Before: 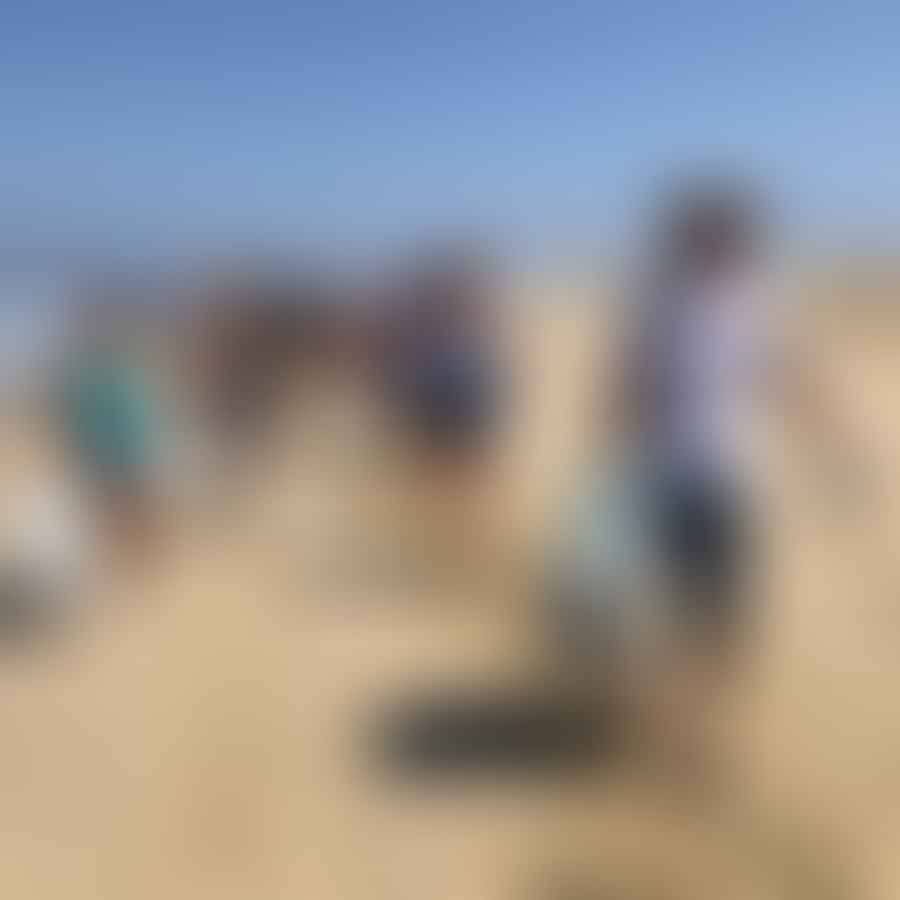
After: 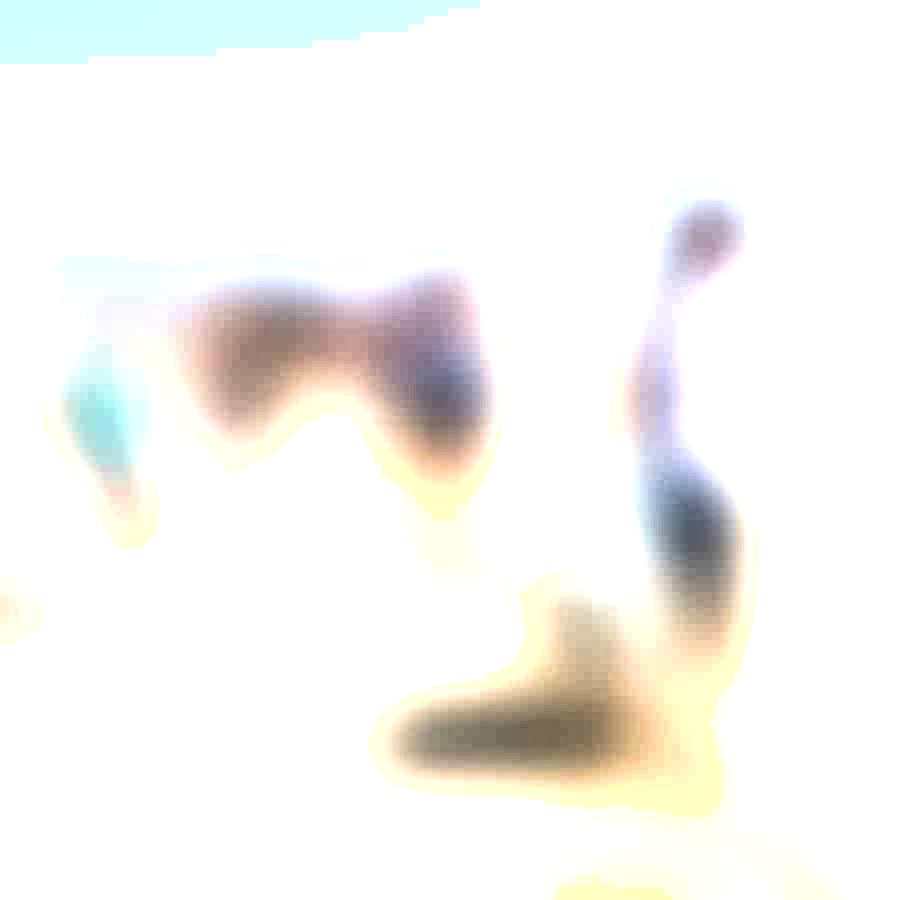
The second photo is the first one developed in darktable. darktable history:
base curve: curves: ch0 [(0, 0.036) (0.083, 0.04) (0.804, 1)]
exposure: exposure 1.99 EV, compensate highlight preservation false
velvia: on, module defaults
local contrast: on, module defaults
